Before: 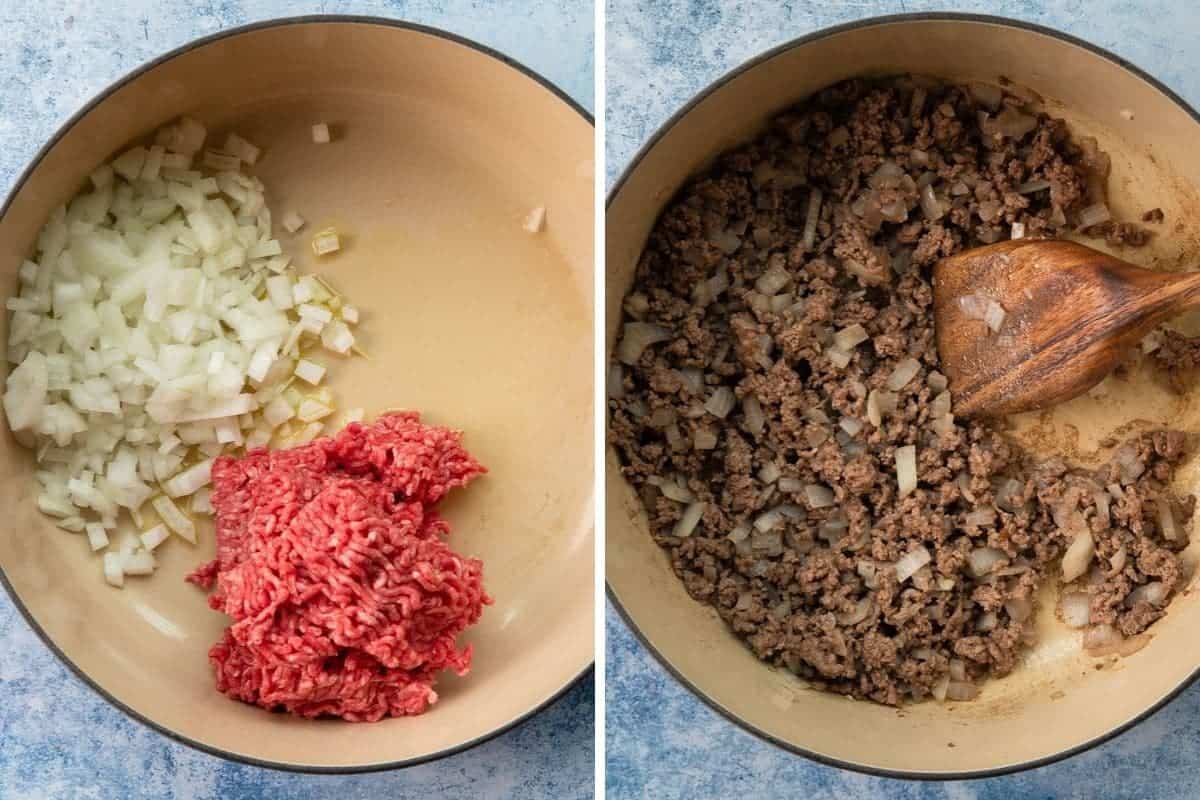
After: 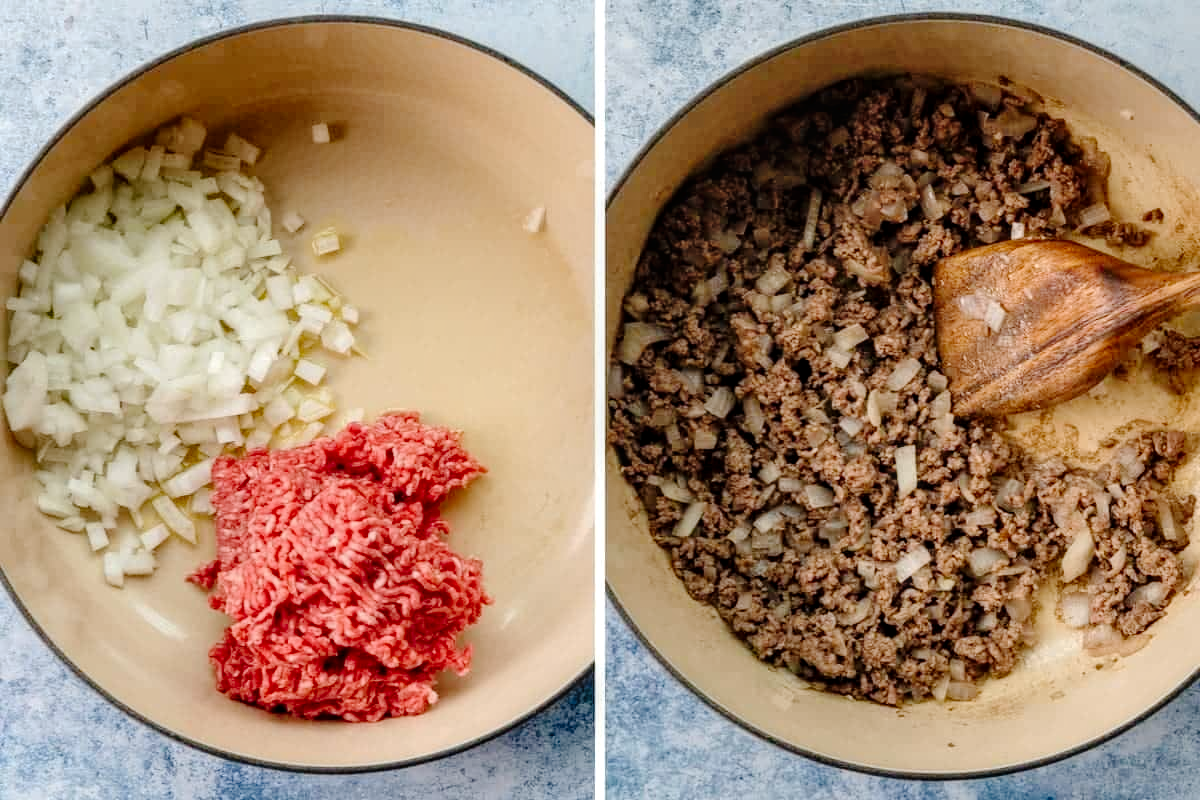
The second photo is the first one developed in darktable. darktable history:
local contrast: on, module defaults
tone curve: curves: ch0 [(0, 0) (0.003, 0.011) (0.011, 0.012) (0.025, 0.013) (0.044, 0.023) (0.069, 0.04) (0.1, 0.06) (0.136, 0.094) (0.177, 0.145) (0.224, 0.213) (0.277, 0.301) (0.335, 0.389) (0.399, 0.473) (0.468, 0.554) (0.543, 0.627) (0.623, 0.694) (0.709, 0.763) (0.801, 0.83) (0.898, 0.906) (1, 1)], preserve colors none
